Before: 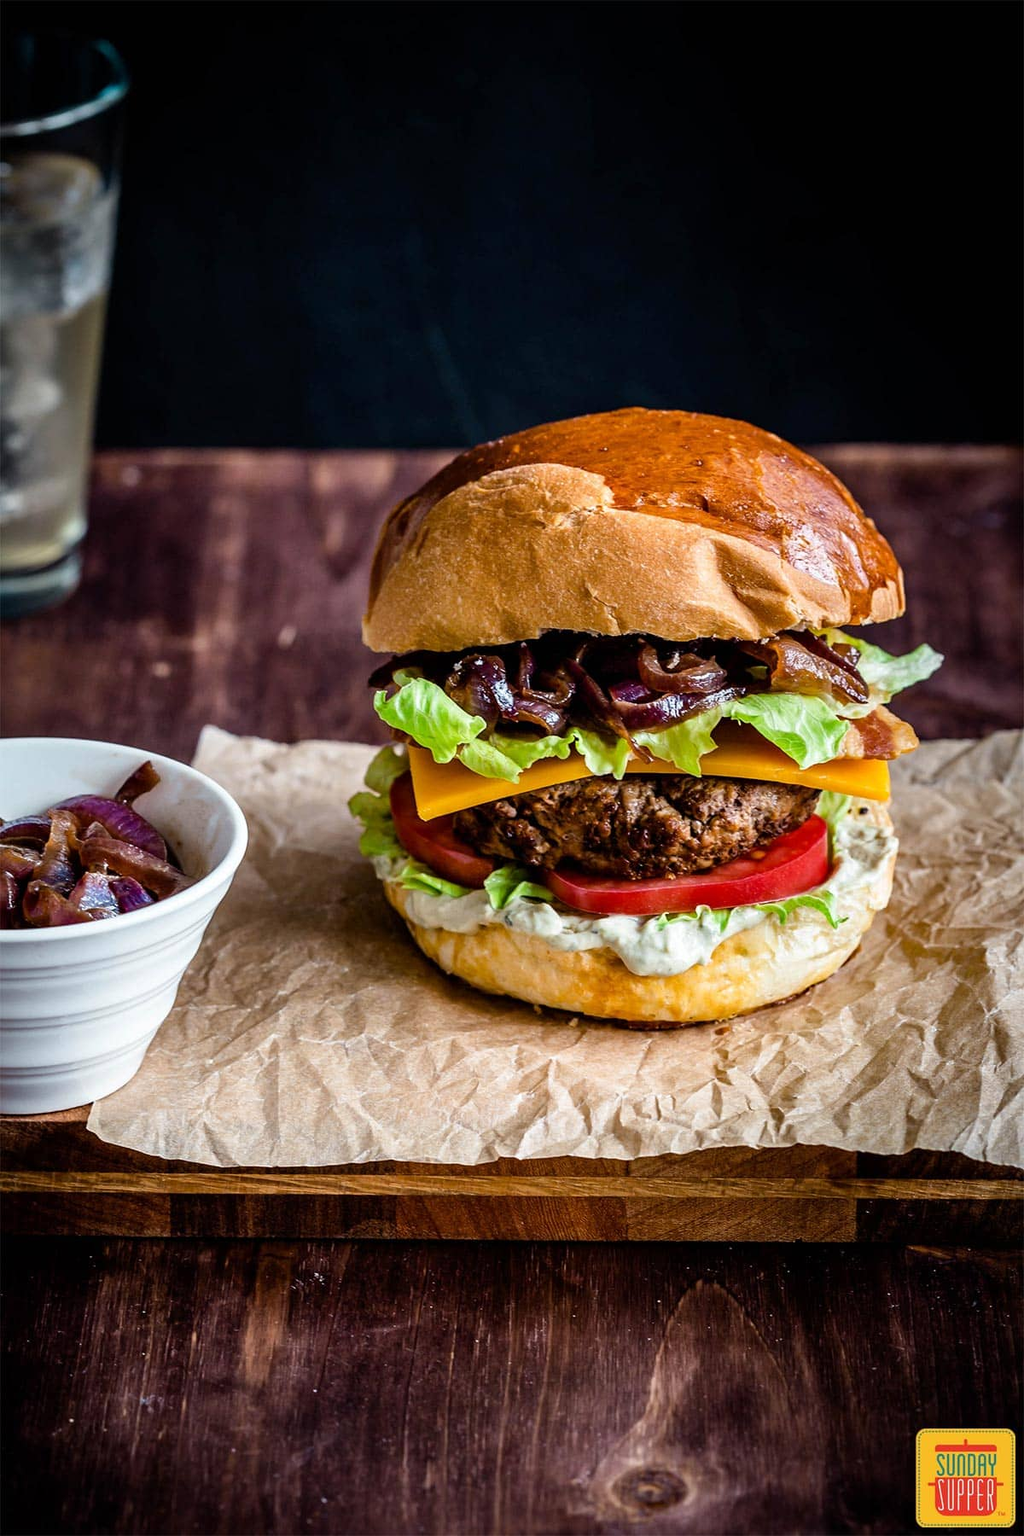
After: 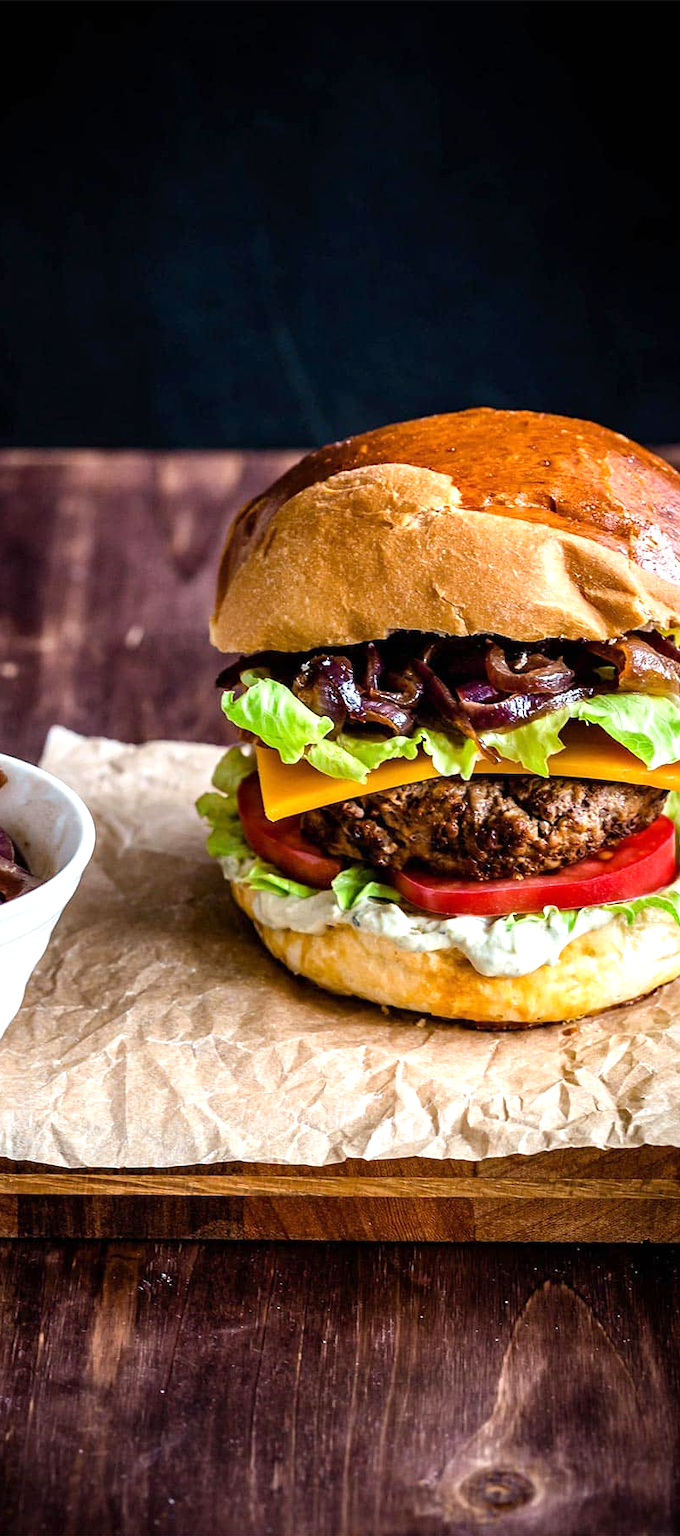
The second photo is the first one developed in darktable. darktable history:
exposure: exposure 0.493 EV, compensate highlight preservation false
crop and rotate: left 14.987%, right 18.516%
